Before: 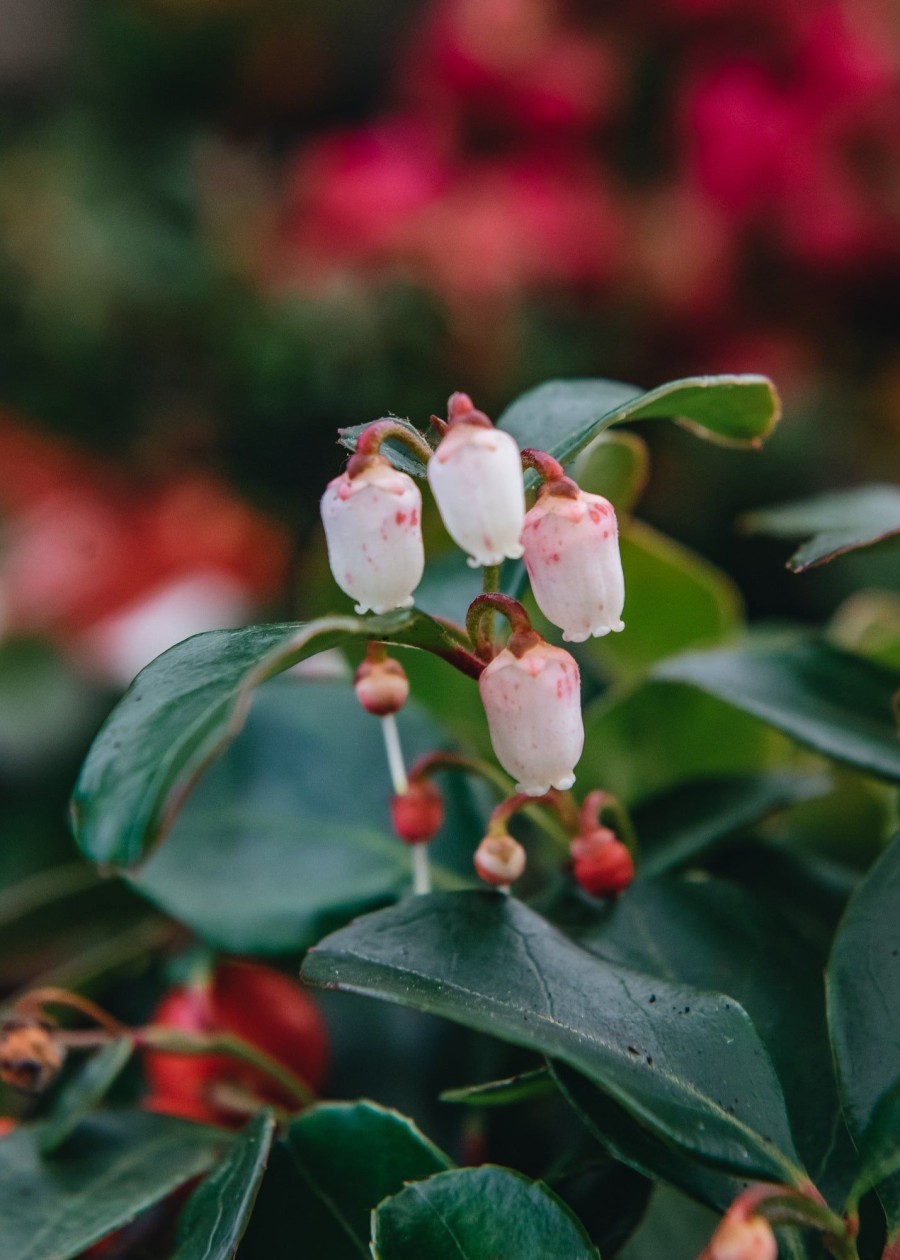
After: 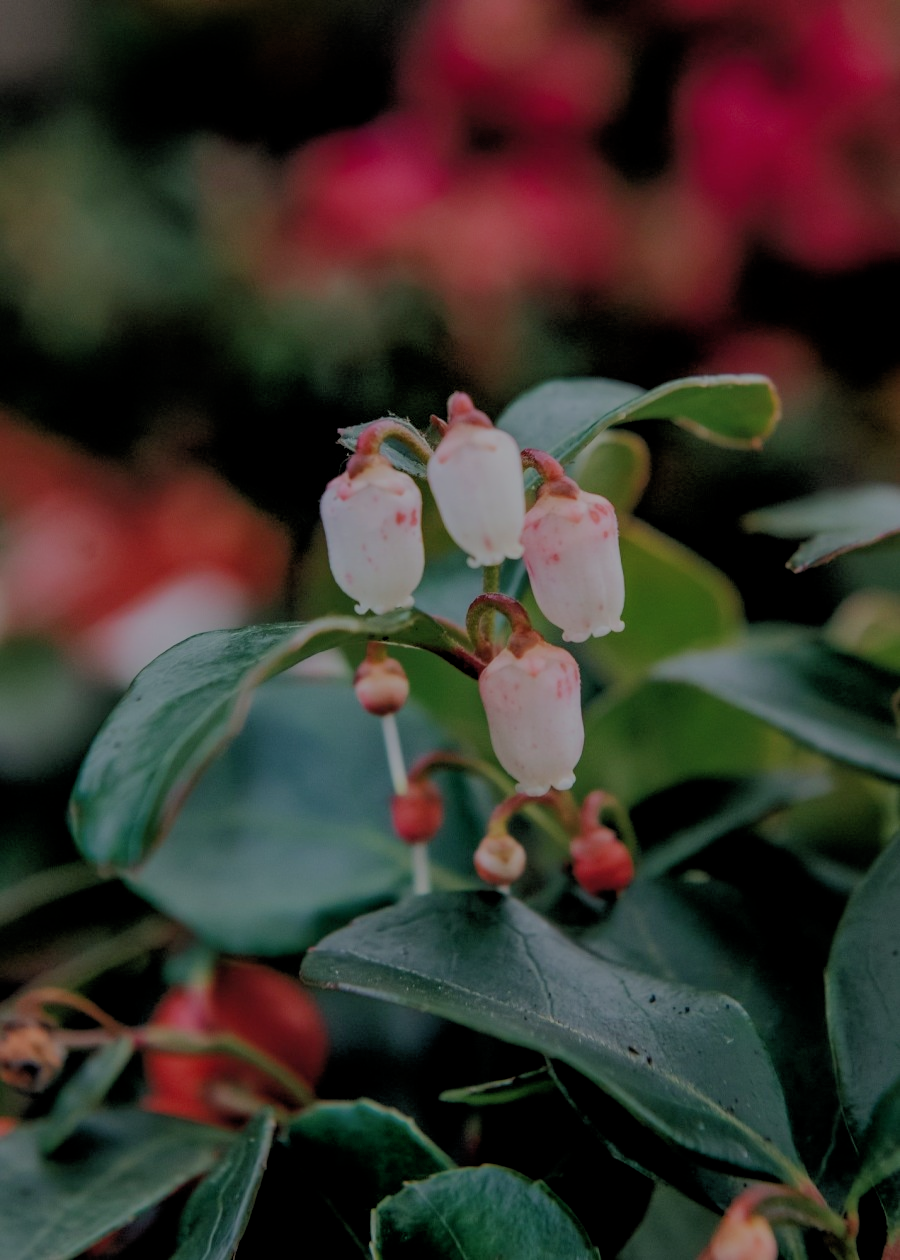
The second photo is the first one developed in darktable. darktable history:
exposure: exposure -0.44 EV, compensate exposure bias true, compensate highlight preservation false
filmic rgb: black relative exposure -7.04 EV, white relative exposure 5.97 EV, target black luminance 0%, hardness 2.77, latitude 60.62%, contrast 0.703, highlights saturation mix 10.64%, shadows ↔ highlights balance -0.09%
tone equalizer: -8 EV -1.87 EV, -7 EV -1.2 EV, -6 EV -1.58 EV
